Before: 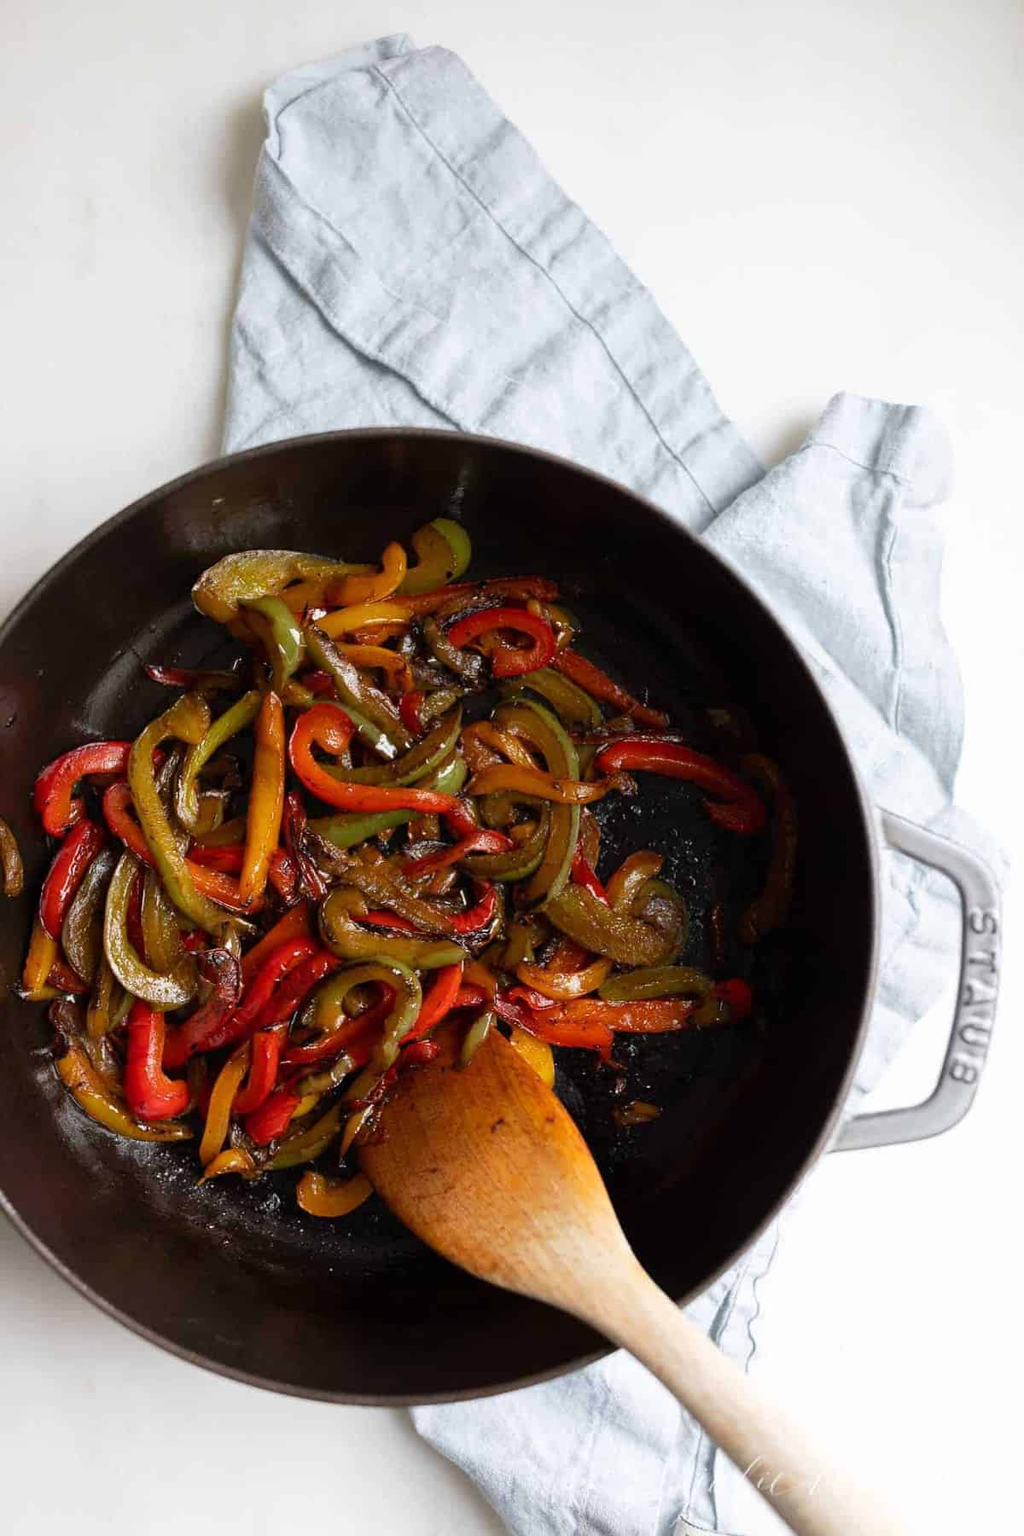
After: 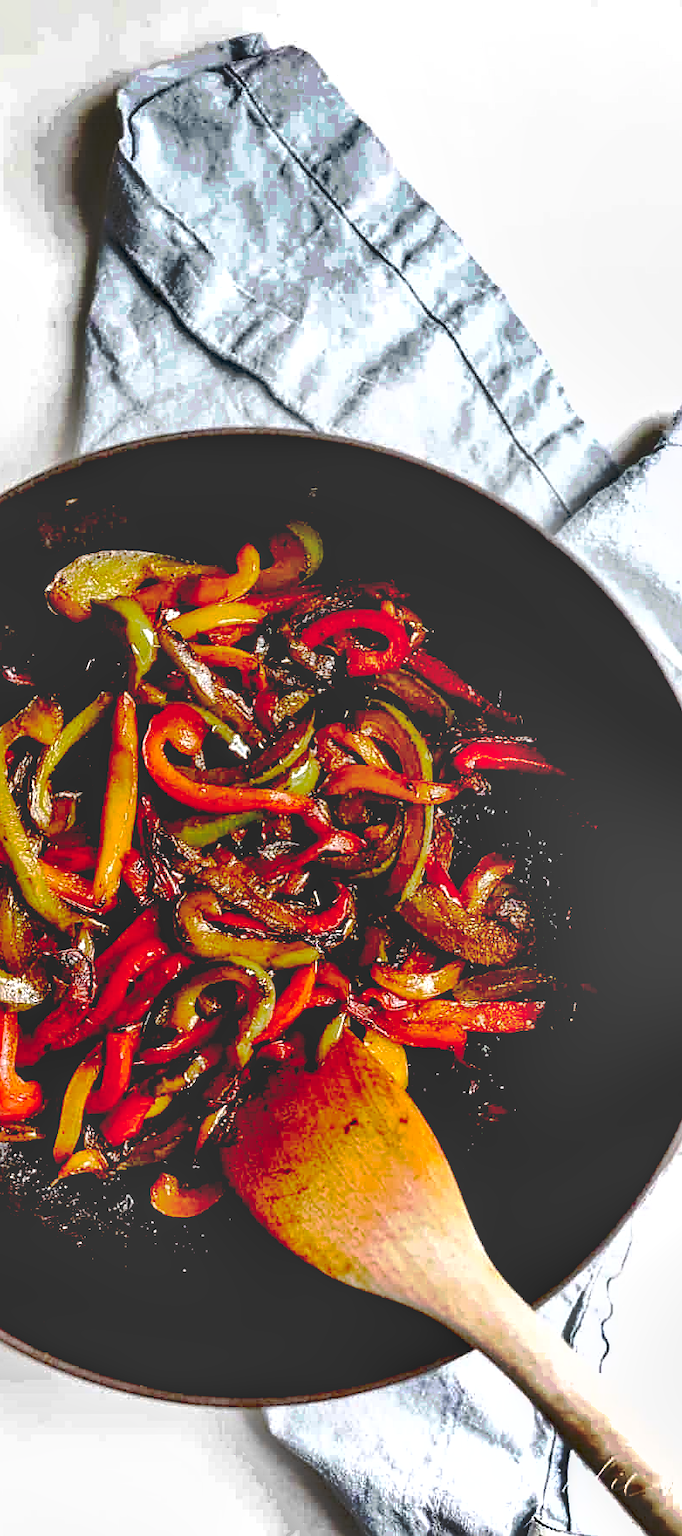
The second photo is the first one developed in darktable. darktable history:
crop and rotate: left 14.396%, right 18.985%
sharpen: on, module defaults
local contrast: detail 130%
exposure: exposure 0.561 EV, compensate exposure bias true, compensate highlight preservation false
shadows and highlights: shadows 81.85, white point adjustment -9.06, highlights -61.16, soften with gaussian
base curve: curves: ch0 [(0.065, 0.026) (0.236, 0.358) (0.53, 0.546) (0.777, 0.841) (0.924, 0.992)], preserve colors none
